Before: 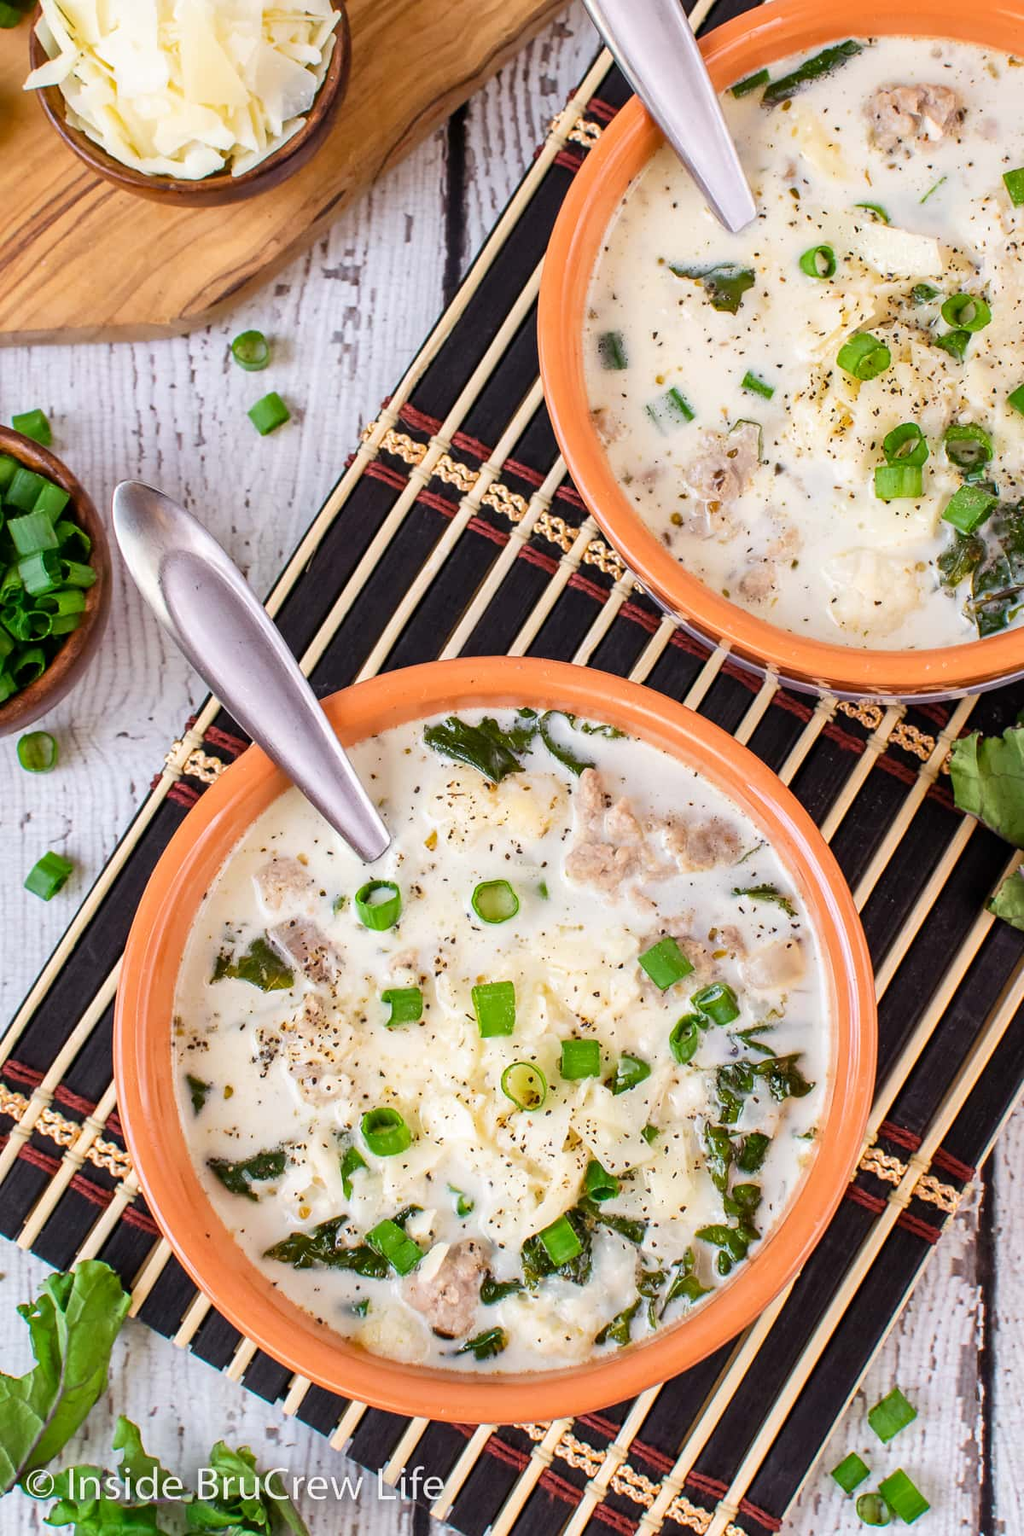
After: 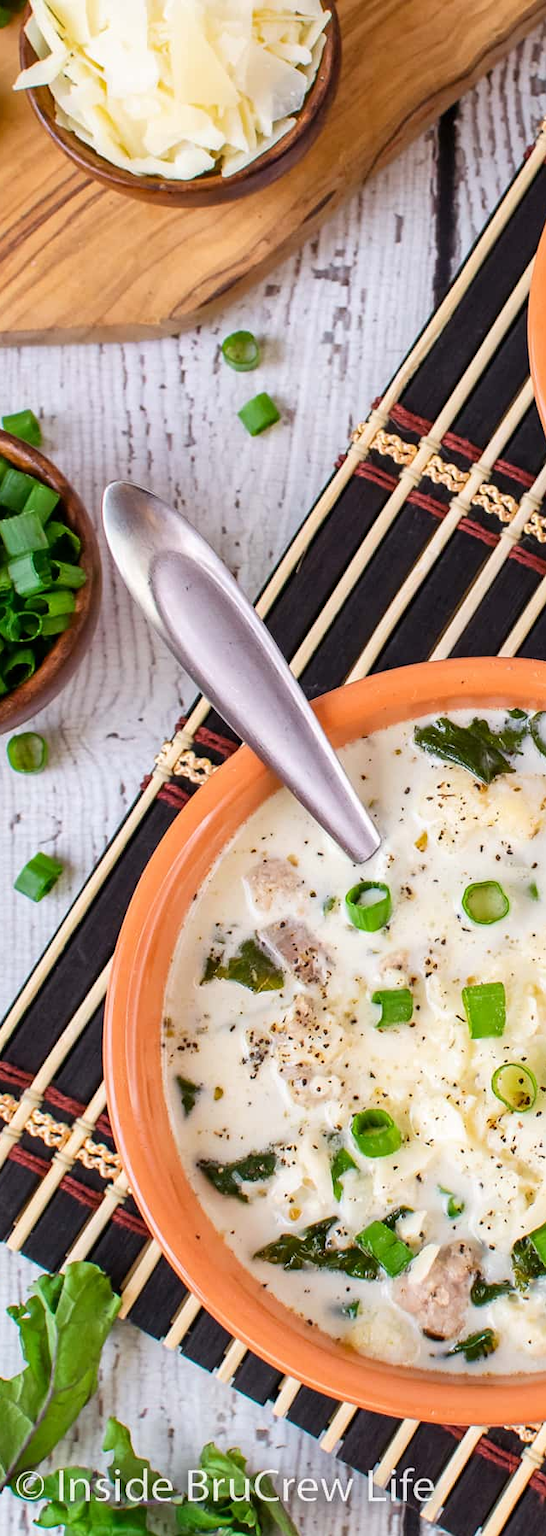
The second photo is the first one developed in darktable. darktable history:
crop: left 1.04%, right 45.586%, bottom 0.085%
